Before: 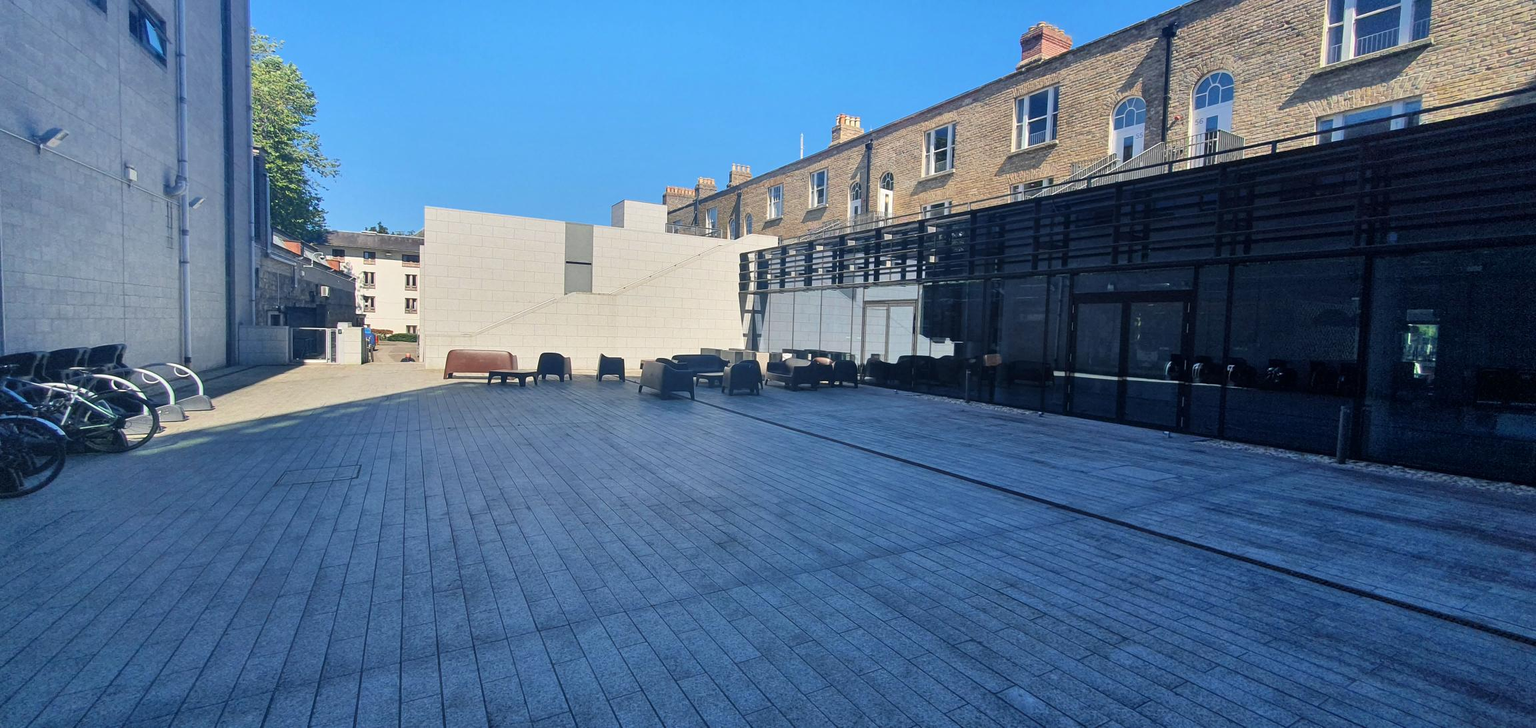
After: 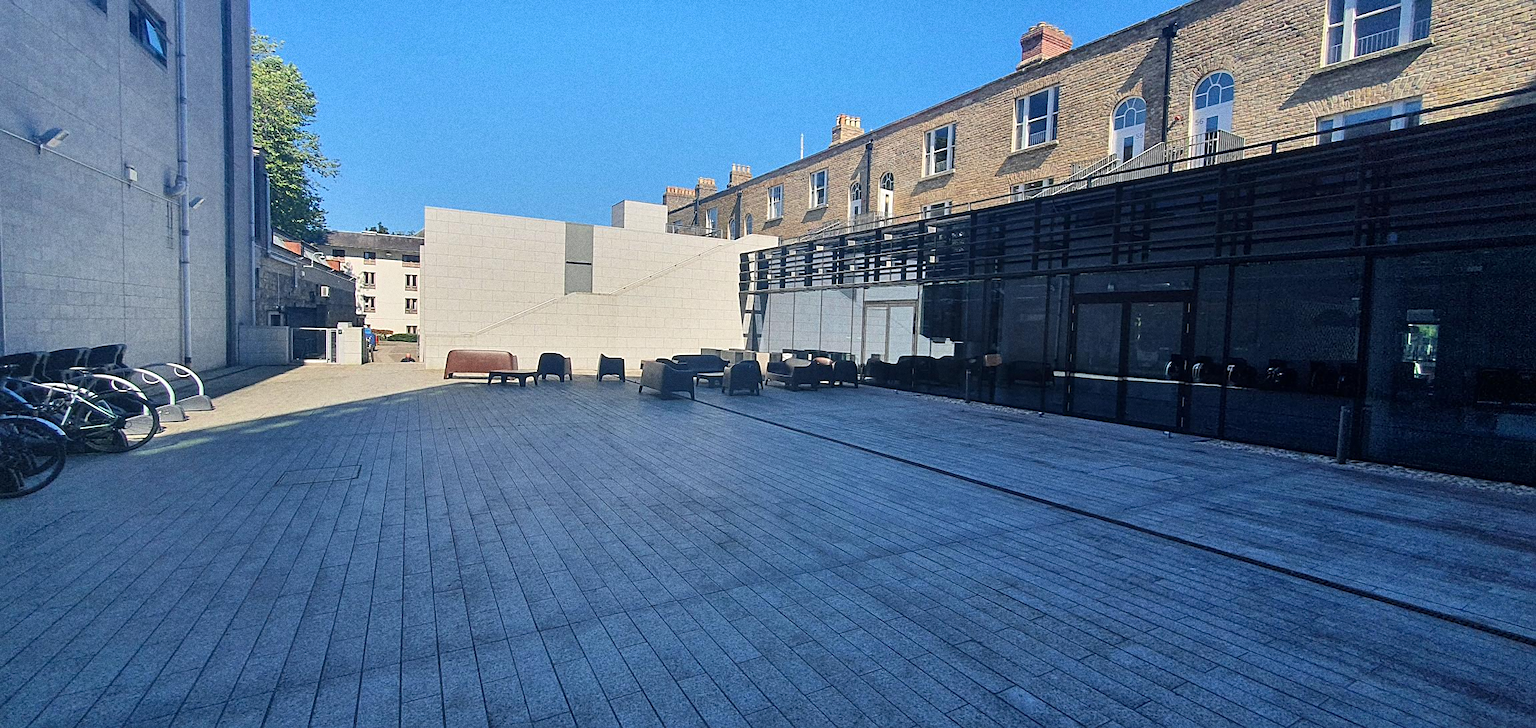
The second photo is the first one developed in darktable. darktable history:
sharpen: on, module defaults
grain: coarseness 9.61 ISO, strength 35.62%
white balance: red 1, blue 1
